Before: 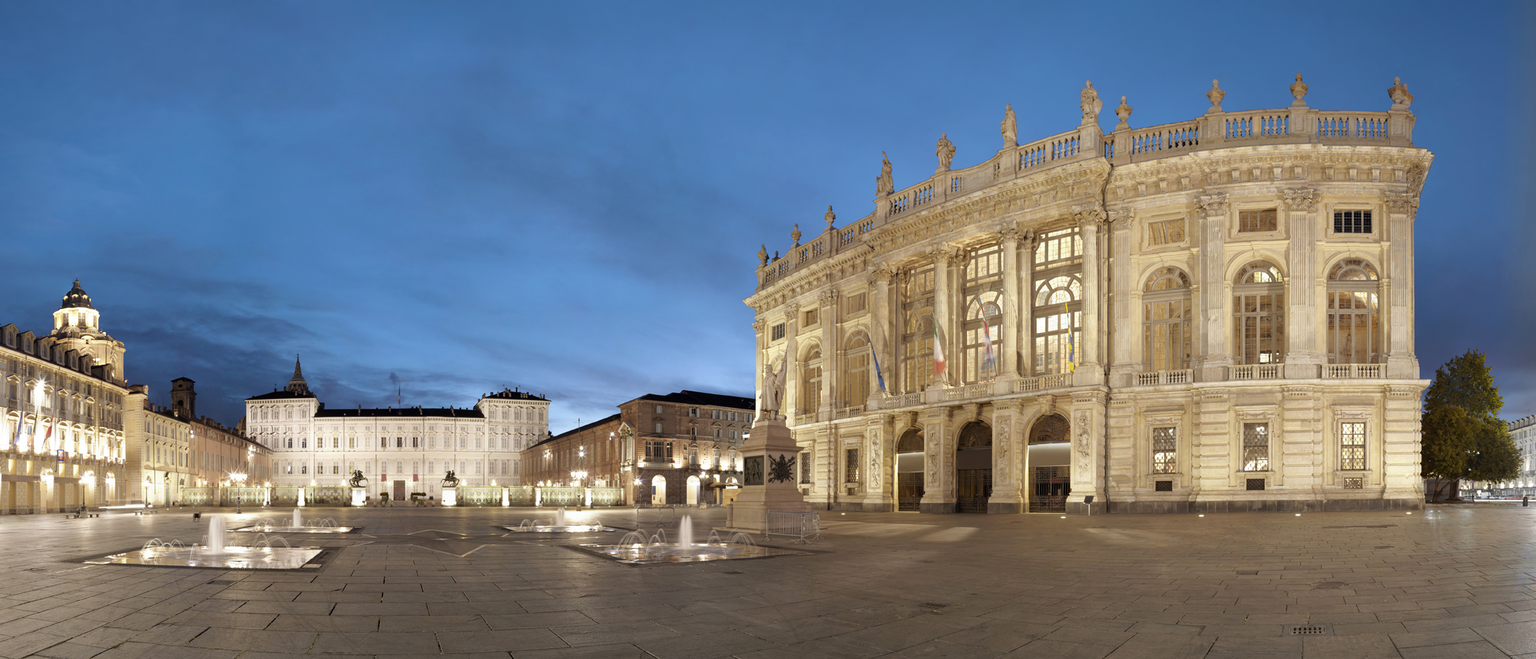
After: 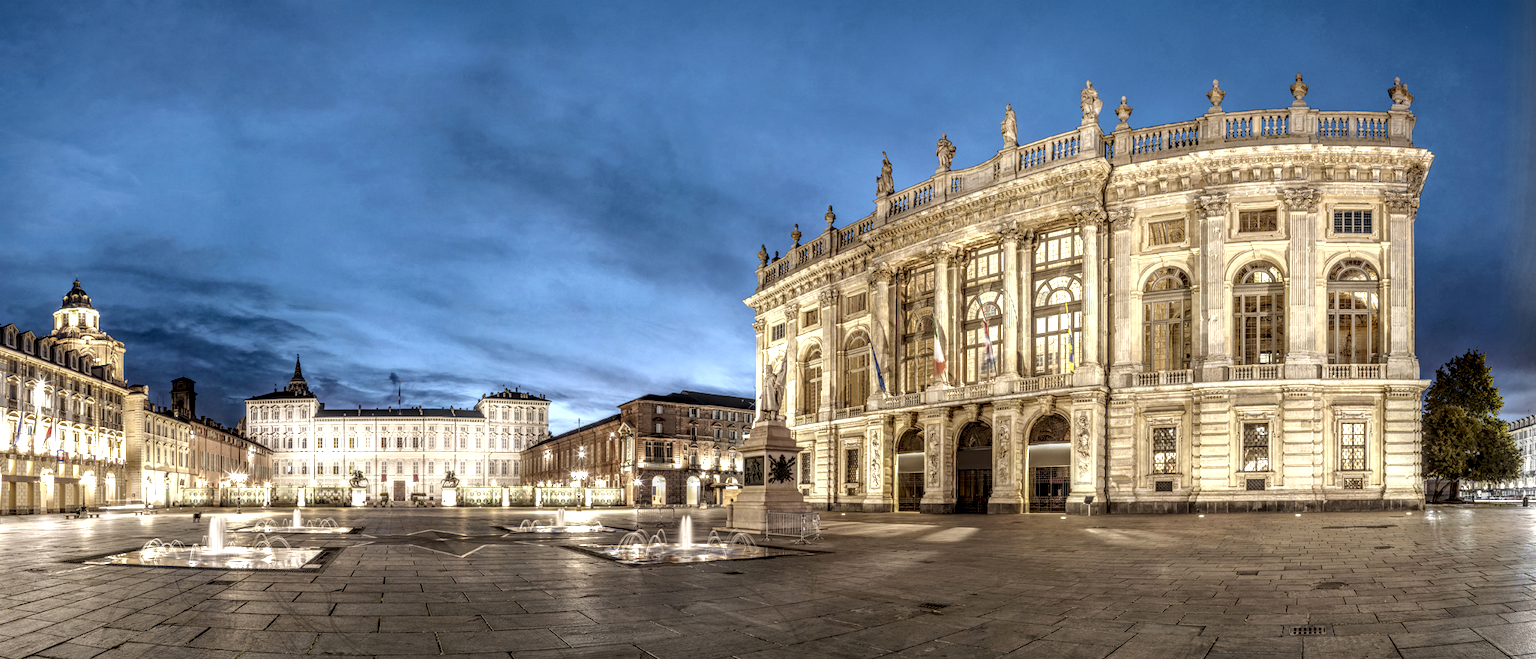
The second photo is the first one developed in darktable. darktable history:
local contrast: highlights 1%, shadows 1%, detail 298%, midtone range 0.3
